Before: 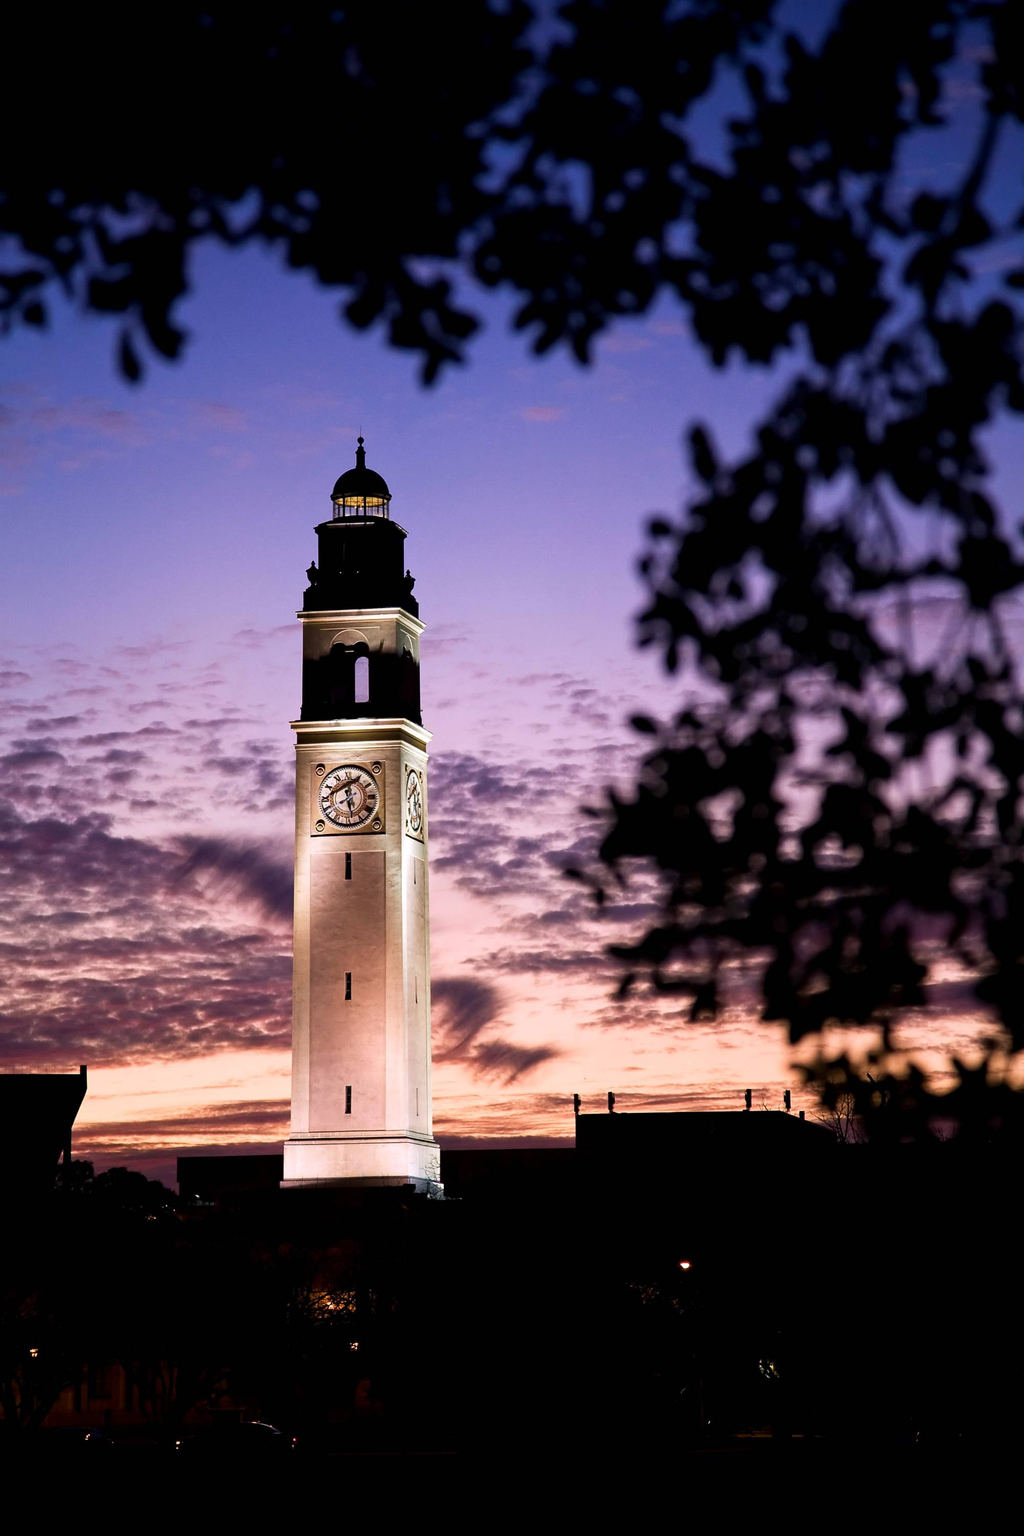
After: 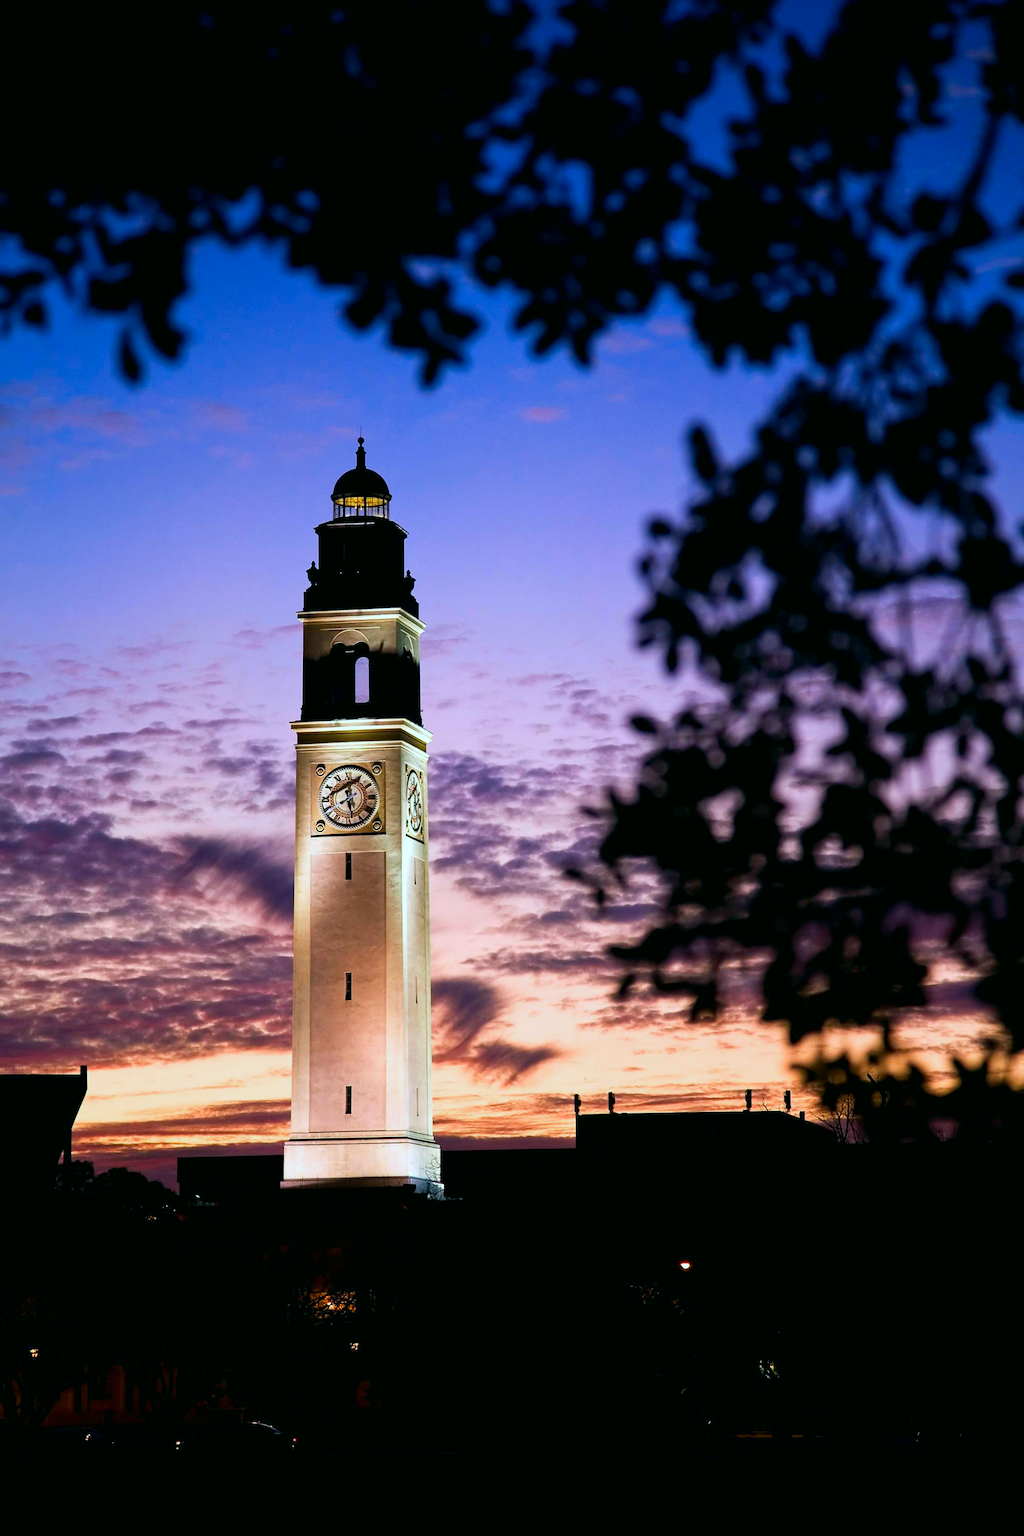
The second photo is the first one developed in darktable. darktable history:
white balance: red 0.98, blue 1.034
color correction: highlights a* -7.33, highlights b* 1.26, shadows a* -3.55, saturation 1.4
